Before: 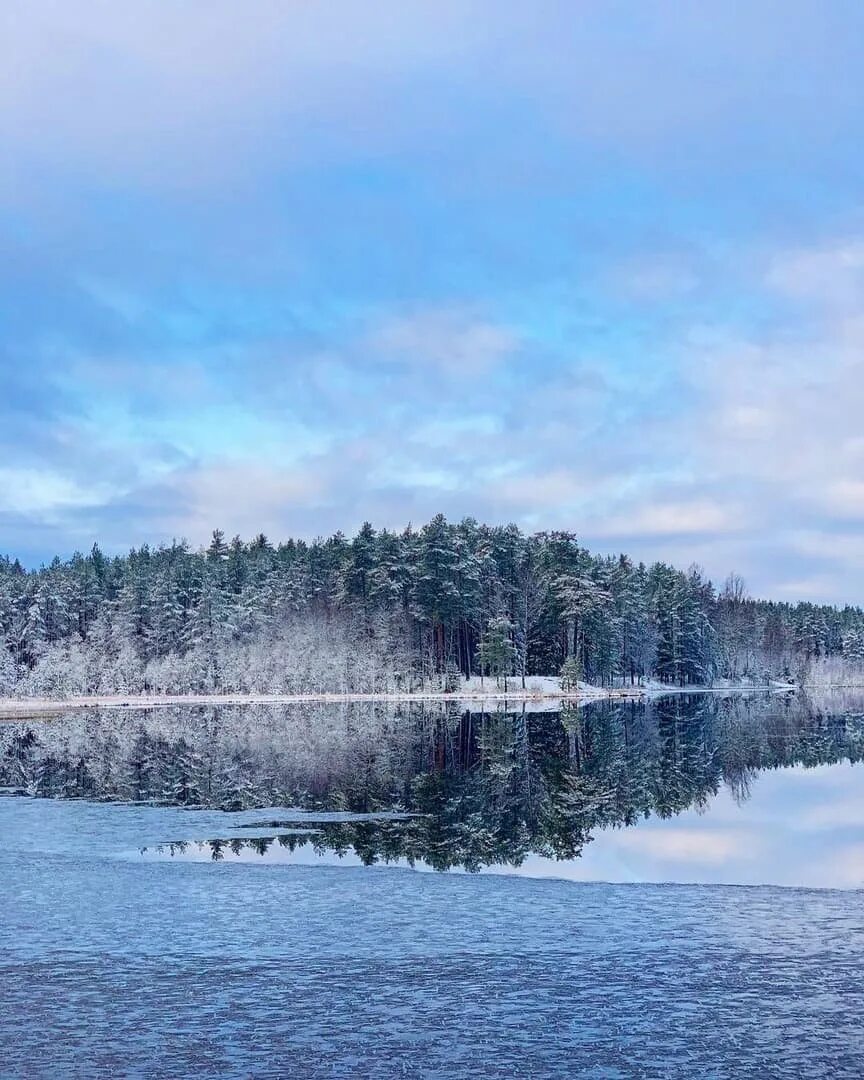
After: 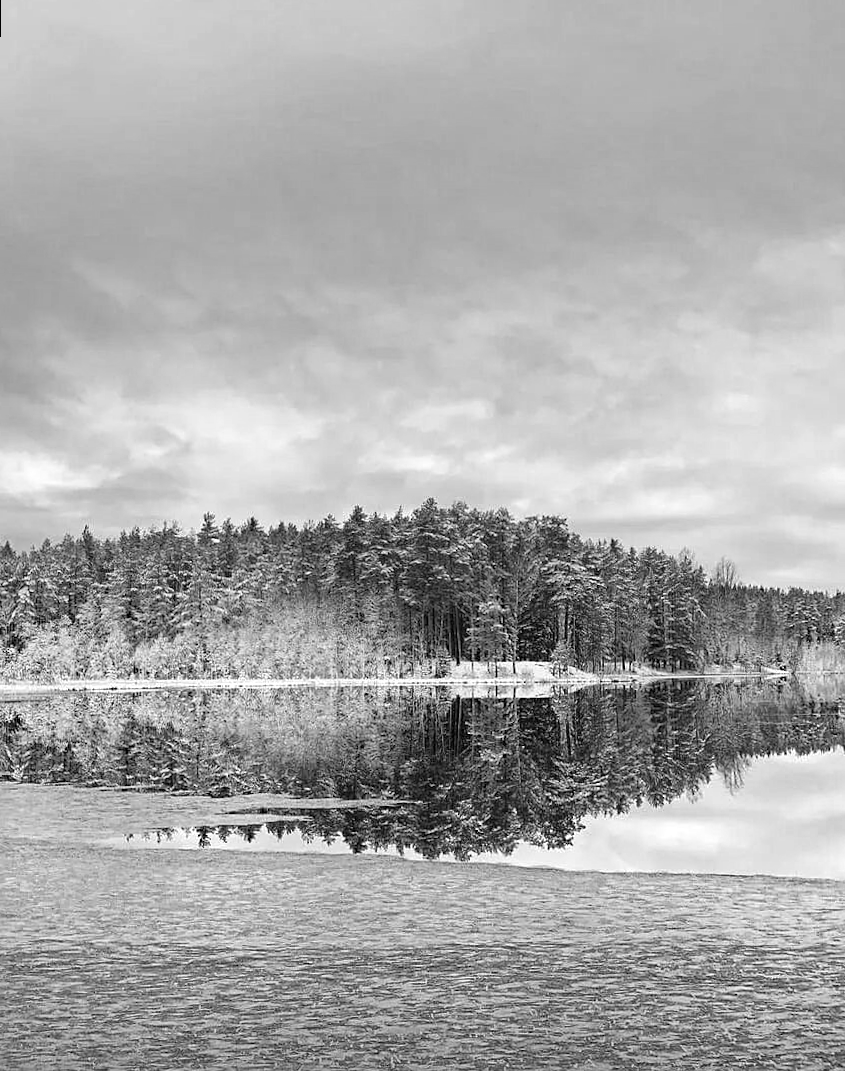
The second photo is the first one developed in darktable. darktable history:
sharpen: amount 0.2
contrast brightness saturation: contrast 0.04, saturation 0.07
graduated density: on, module defaults
haze removal: compatibility mode true, adaptive false
monochrome: a -92.57, b 58.91
exposure: black level correction 0, exposure 0.9 EV, compensate highlight preservation false
rotate and perspective: rotation 0.226°, lens shift (vertical) -0.042, crop left 0.023, crop right 0.982, crop top 0.006, crop bottom 0.994
